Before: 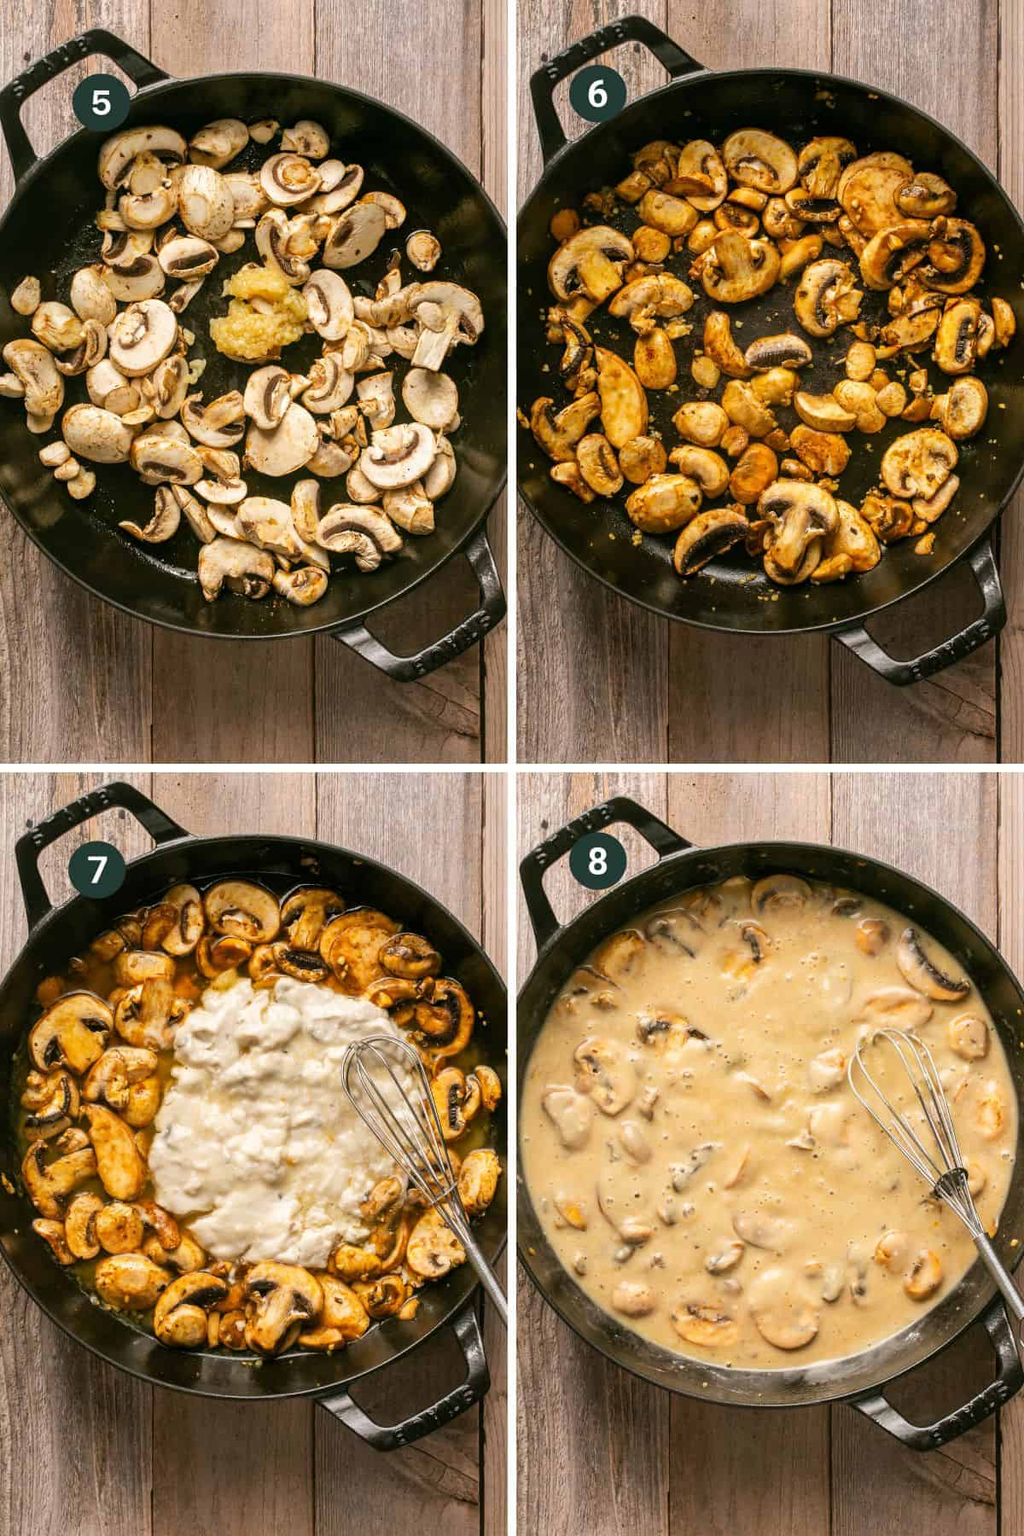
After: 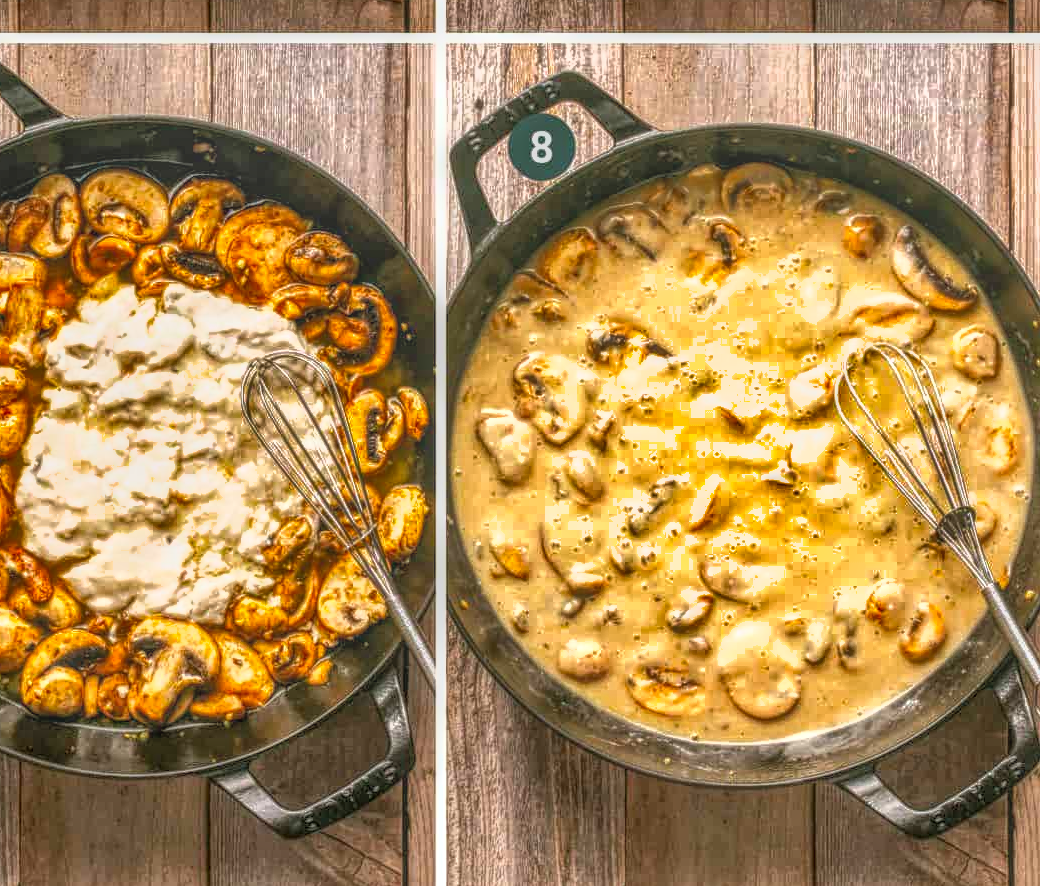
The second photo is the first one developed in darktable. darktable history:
local contrast: highlights 20%, shadows 30%, detail 201%, midtone range 0.2
crop and rotate: left 13.278%, top 47.938%, bottom 2.828%
shadows and highlights: shadows 78.84, white point adjustment -8.95, highlights -61.38, soften with gaussian
exposure: exposure 0.945 EV, compensate highlight preservation false
